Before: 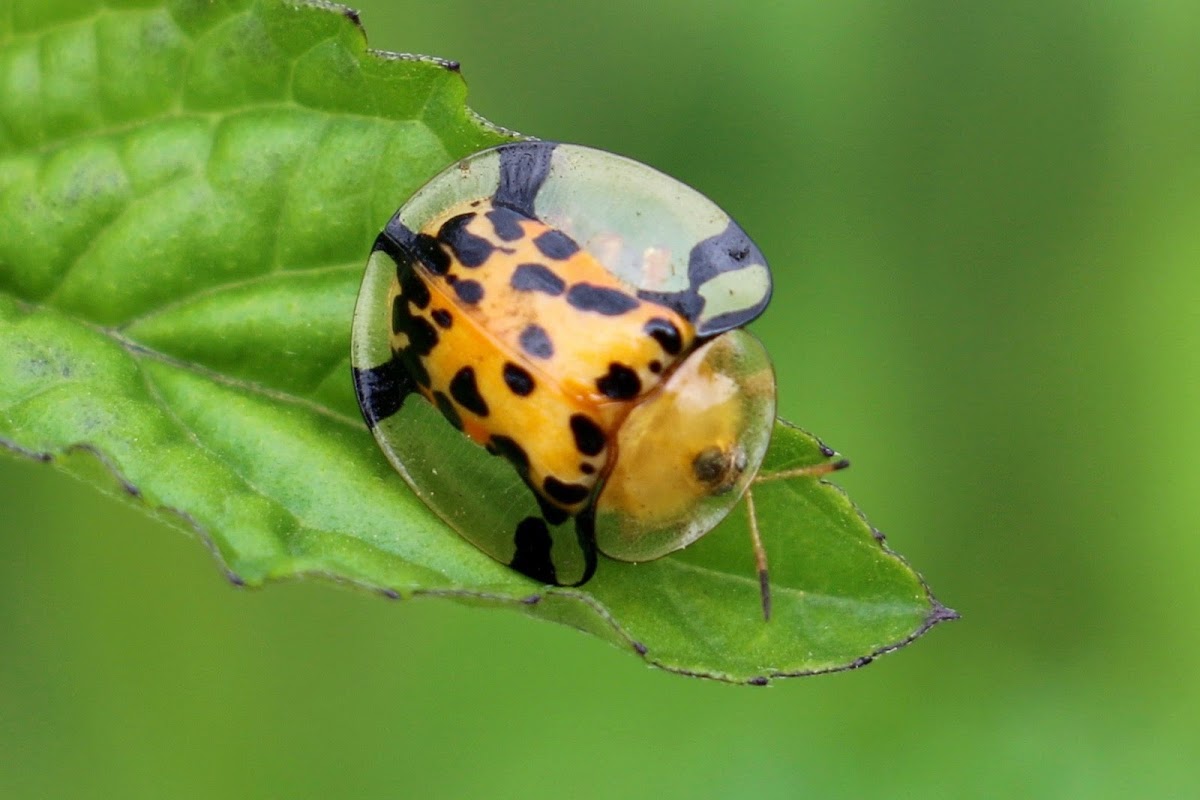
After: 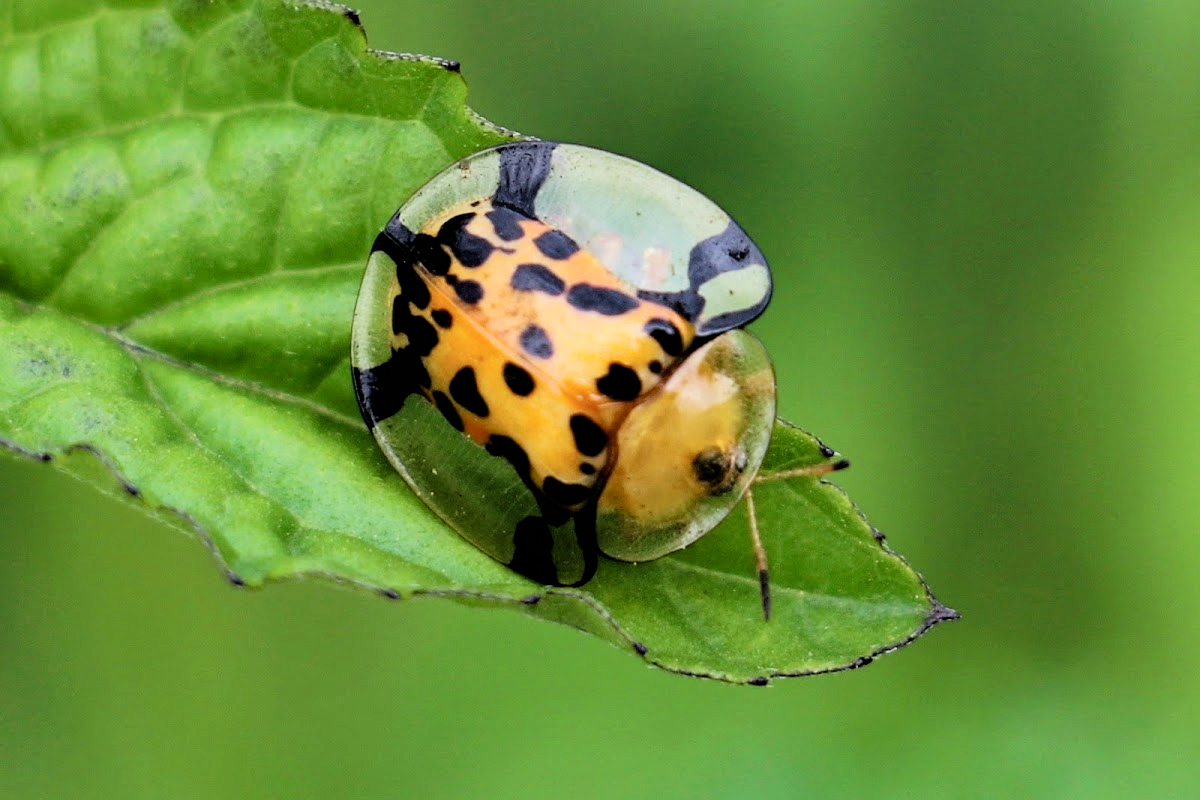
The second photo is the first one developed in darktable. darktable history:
shadows and highlights: radius 126.72, shadows 30.46, highlights -31.13, low approximation 0.01, soften with gaussian
filmic rgb: black relative exposure -4.03 EV, white relative exposure 2.98 EV, hardness 3.01, contrast 1.5, iterations of high-quality reconstruction 0
haze removal: compatibility mode true, adaptive false
